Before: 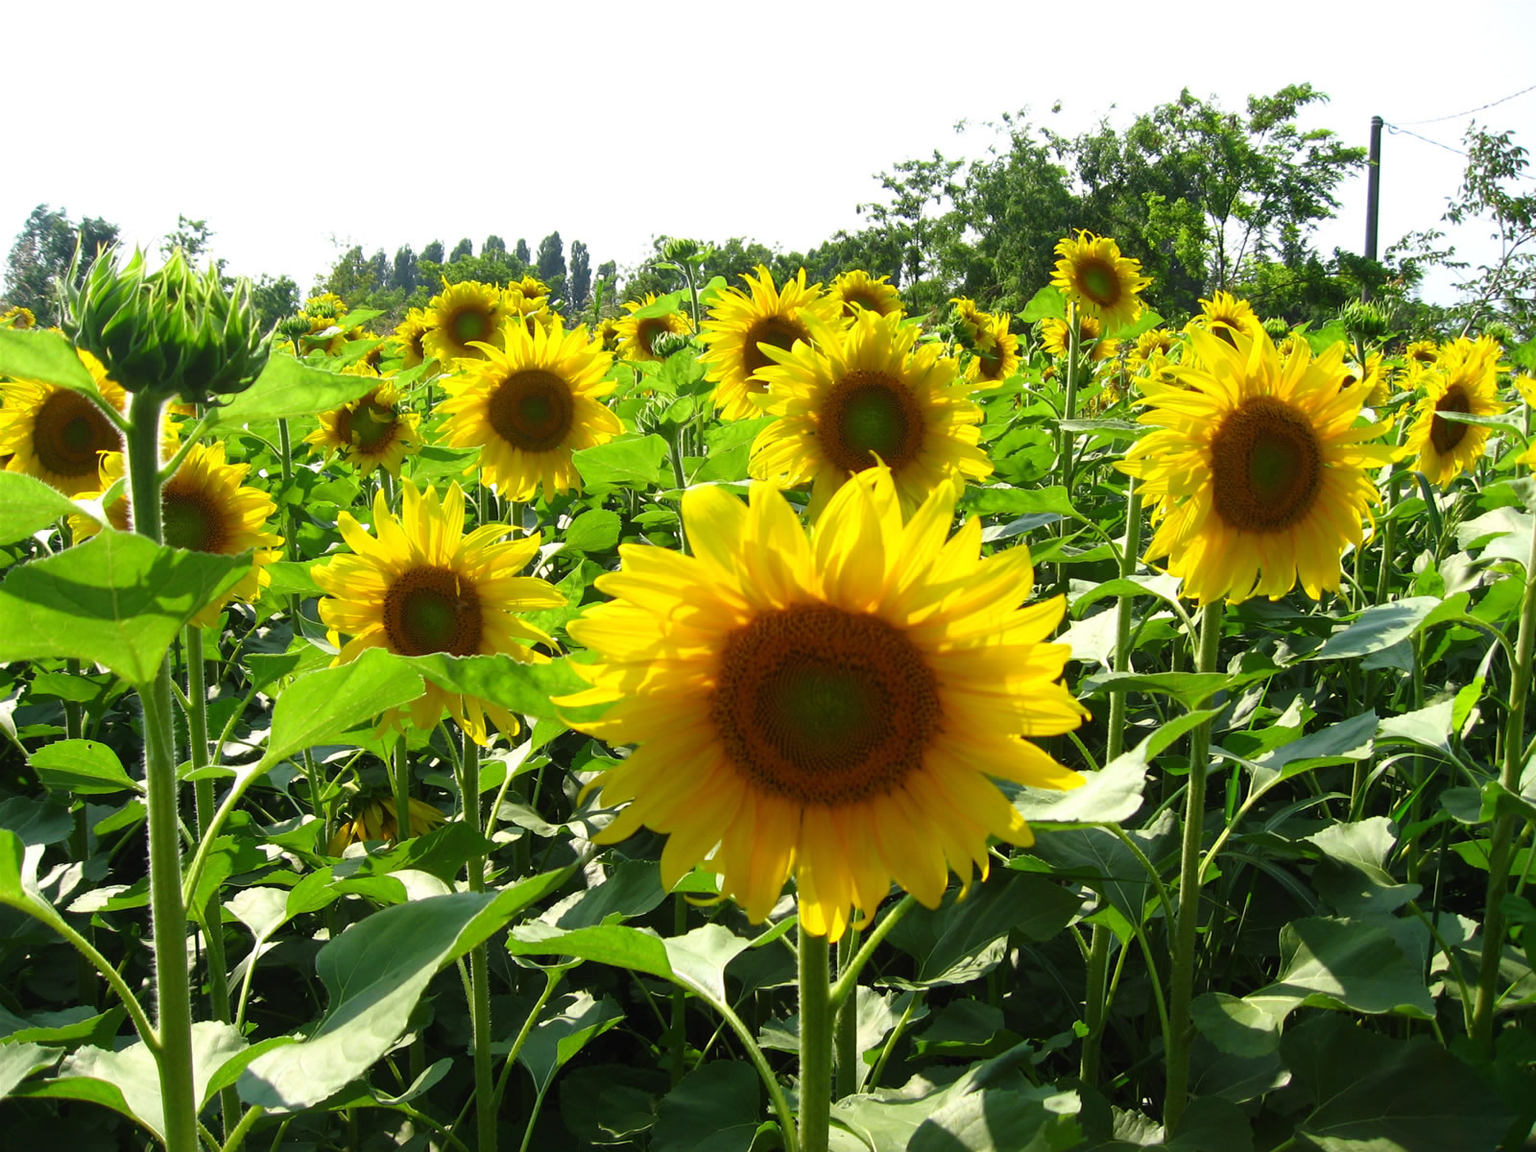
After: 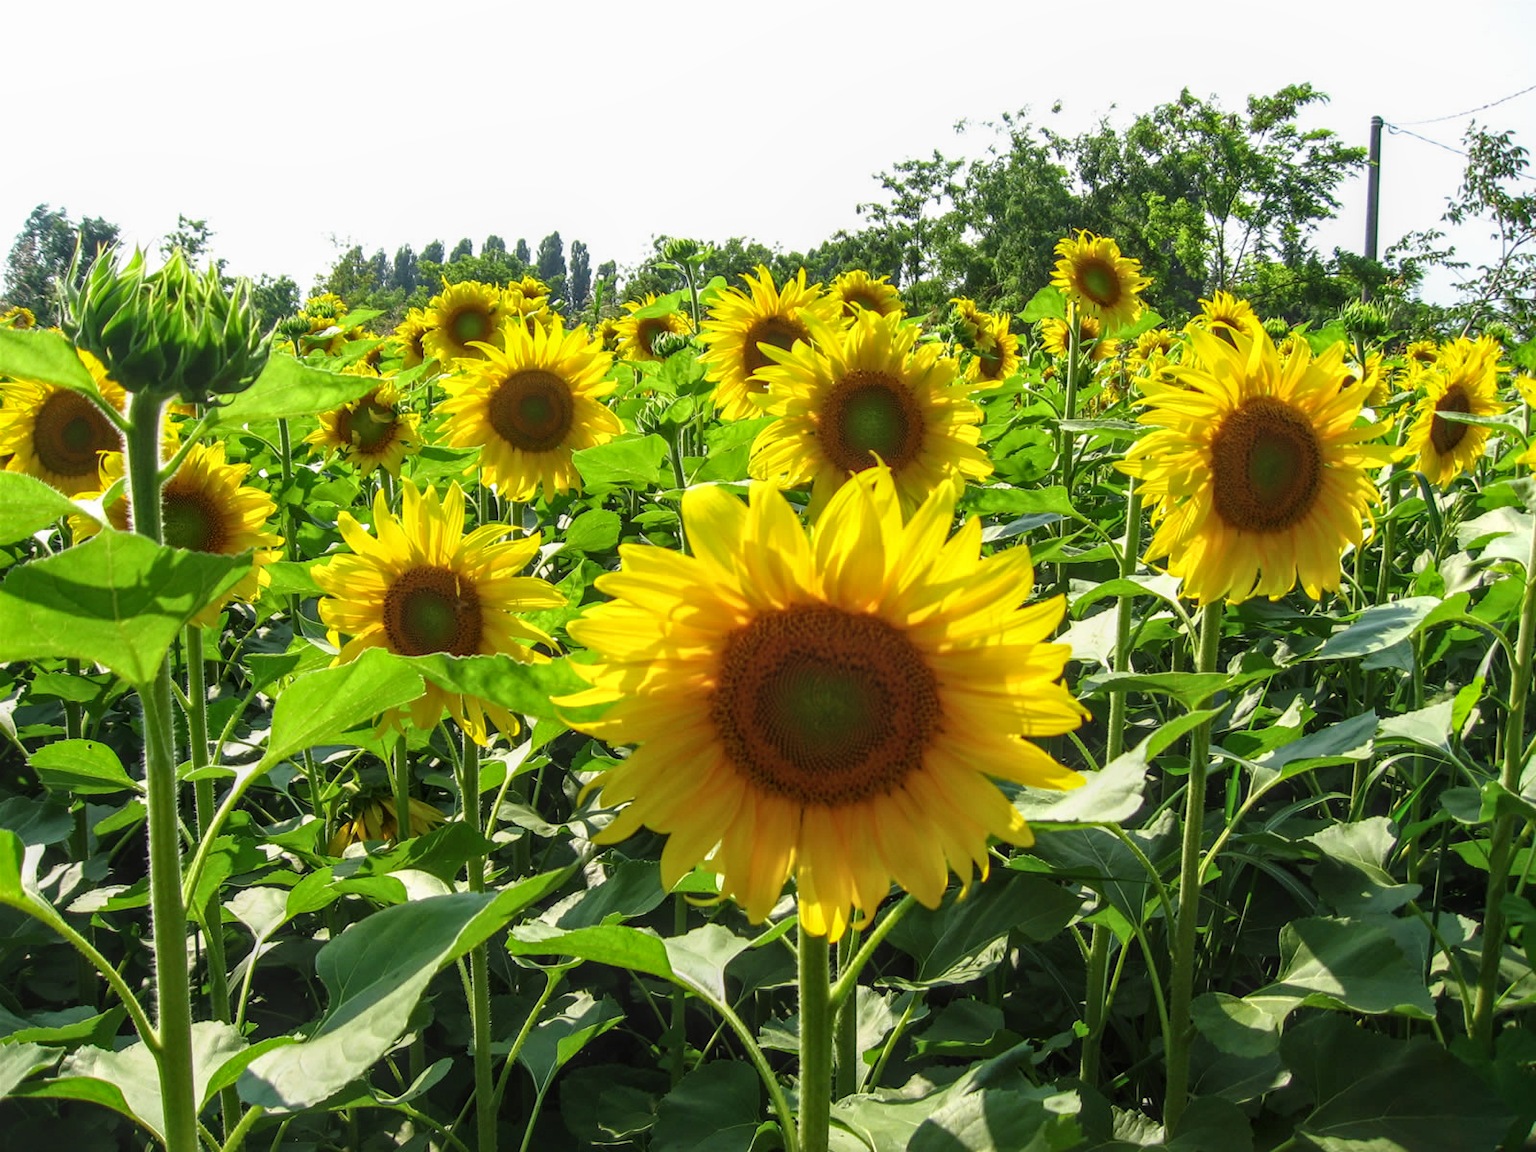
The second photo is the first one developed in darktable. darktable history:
local contrast: highlights 3%, shadows 5%, detail 133%
